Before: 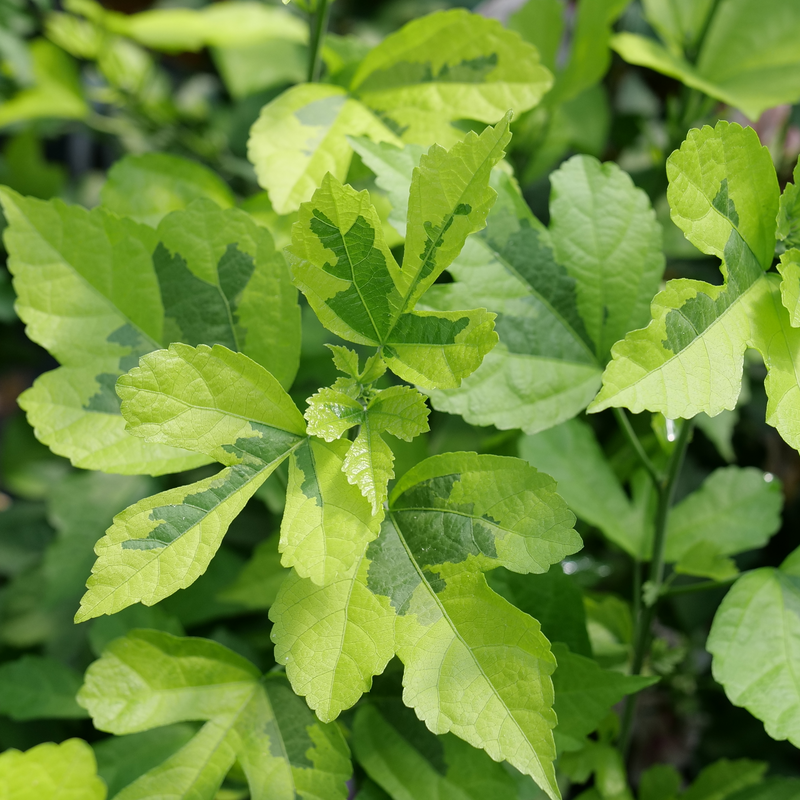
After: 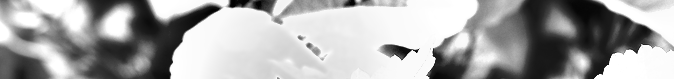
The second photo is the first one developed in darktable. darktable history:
crop and rotate: left 9.644%, top 9.491%, right 6.021%, bottom 80.509%
exposure: black level correction 0.001, exposure 1.822 EV, compensate exposure bias true, compensate highlight preservation false
monochrome: a 32, b 64, size 2.3
shadows and highlights: white point adjustment 0.1, highlights -70, soften with gaussian
